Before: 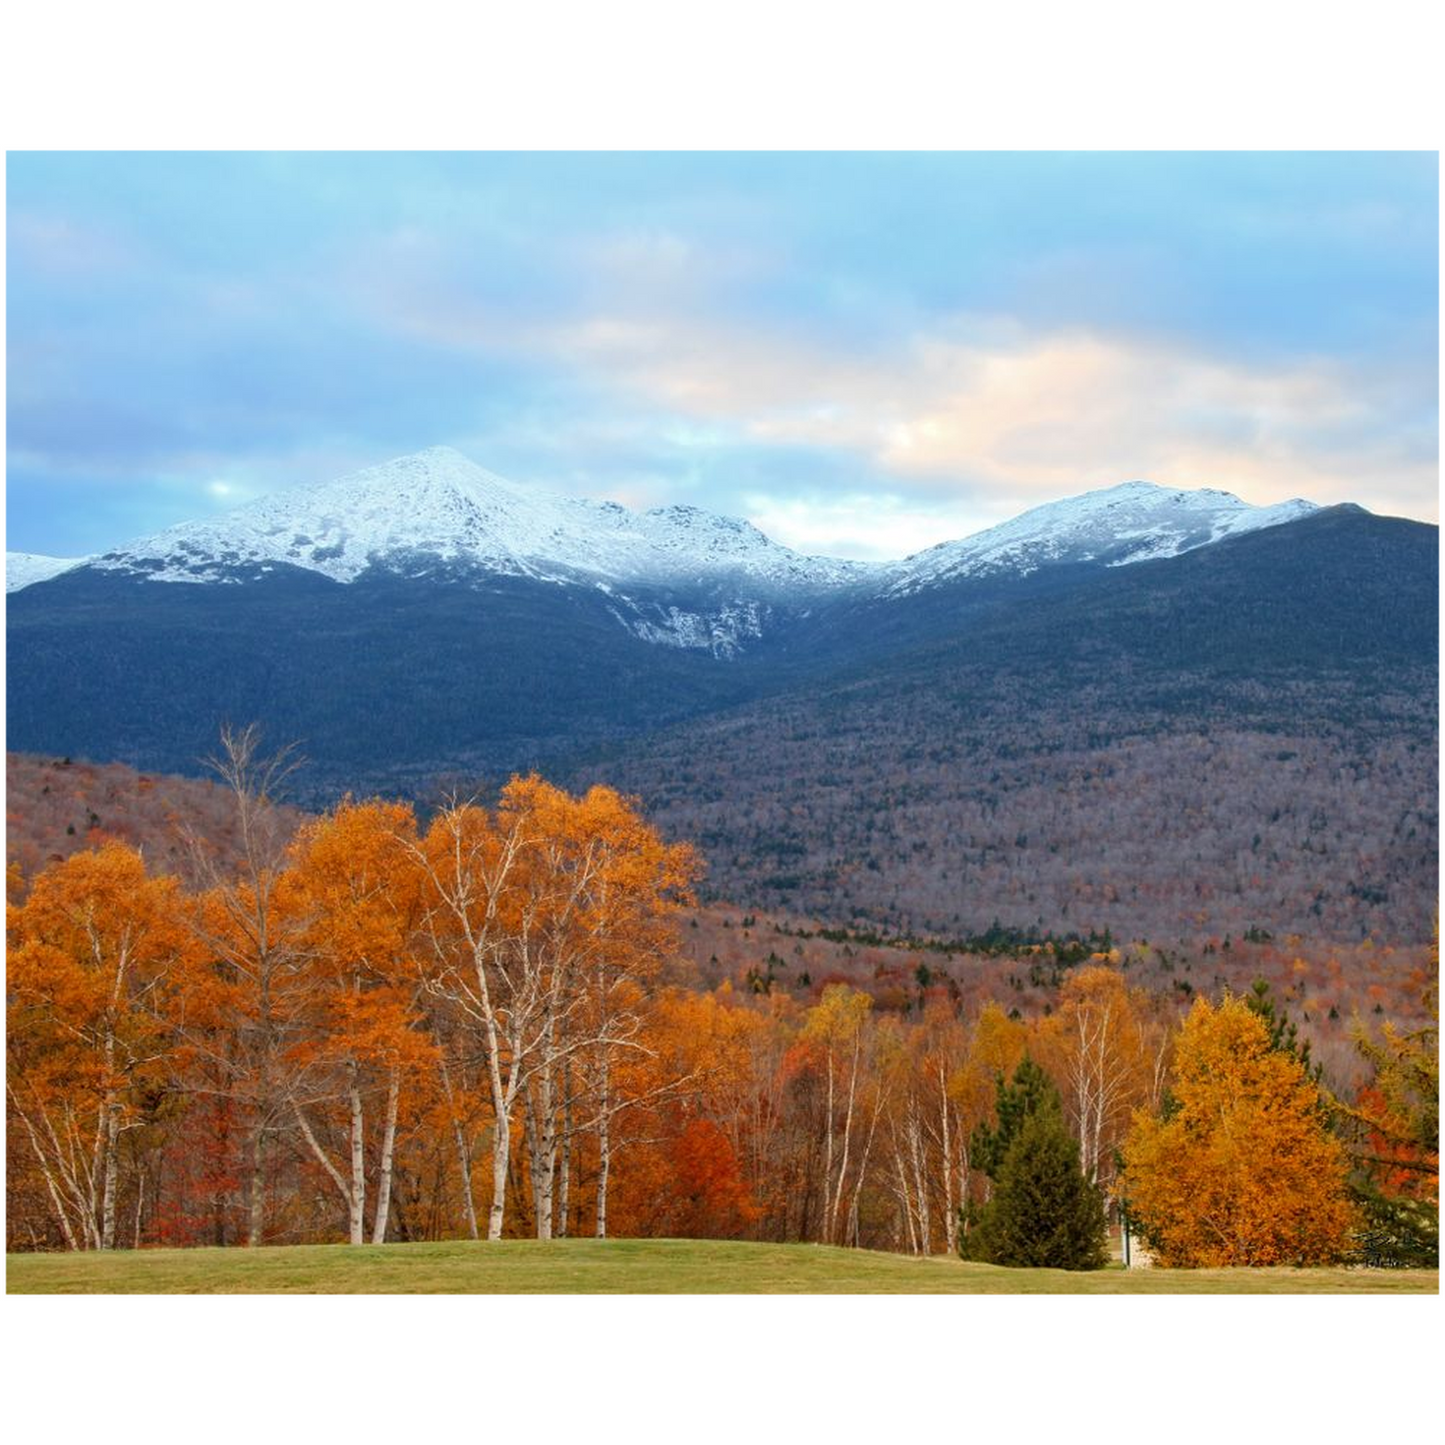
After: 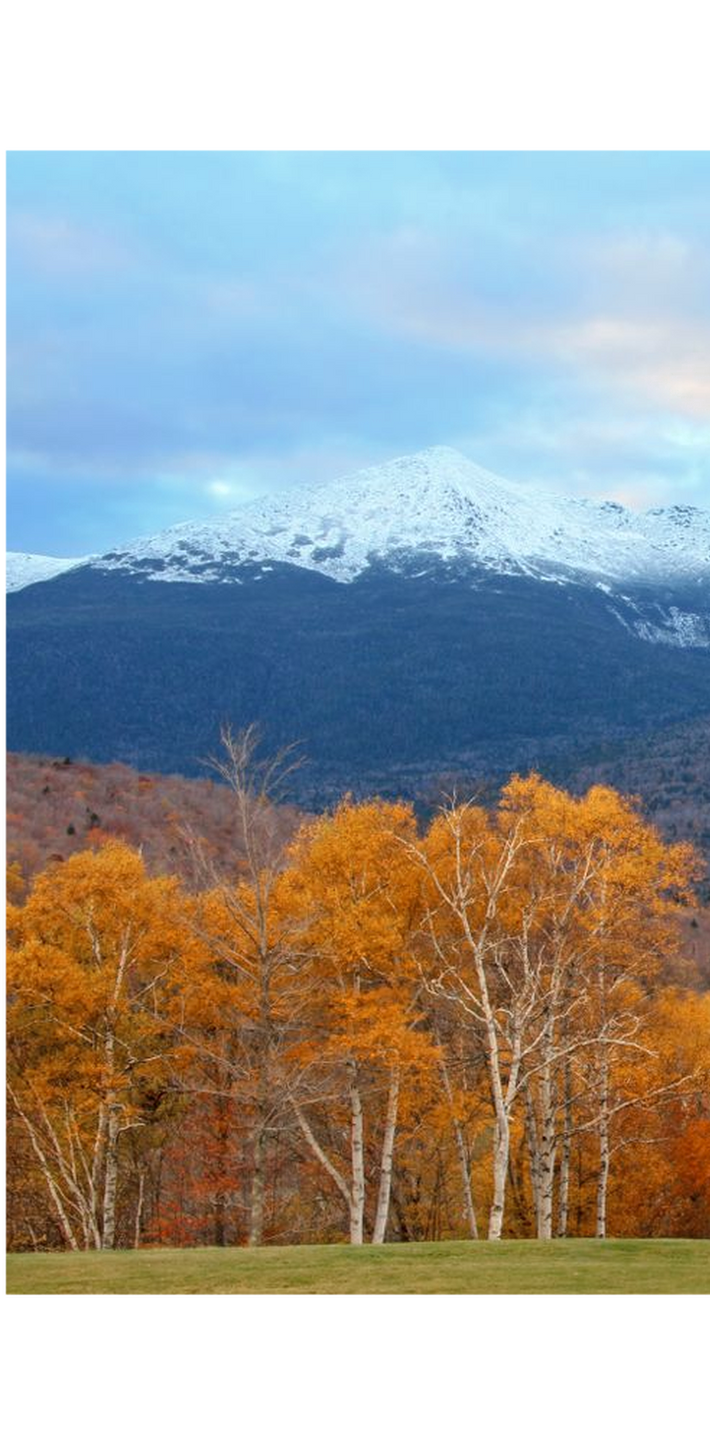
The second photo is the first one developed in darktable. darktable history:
crop and rotate: left 0%, top 0%, right 50.845%
color zones: curves: ch0 [(0, 0.558) (0.143, 0.548) (0.286, 0.447) (0.429, 0.259) (0.571, 0.5) (0.714, 0.5) (0.857, 0.593) (1, 0.558)]; ch1 [(0, 0.543) (0.01, 0.544) (0.12, 0.492) (0.248, 0.458) (0.5, 0.534) (0.748, 0.5) (0.99, 0.469) (1, 0.543)]; ch2 [(0, 0.507) (0.143, 0.522) (0.286, 0.505) (0.429, 0.5) (0.571, 0.5) (0.714, 0.5) (0.857, 0.5) (1, 0.507)]
tone equalizer: -8 EV -1.84 EV, -7 EV -1.16 EV, -6 EV -1.62 EV, smoothing diameter 25%, edges refinement/feathering 10, preserve details guided filter
